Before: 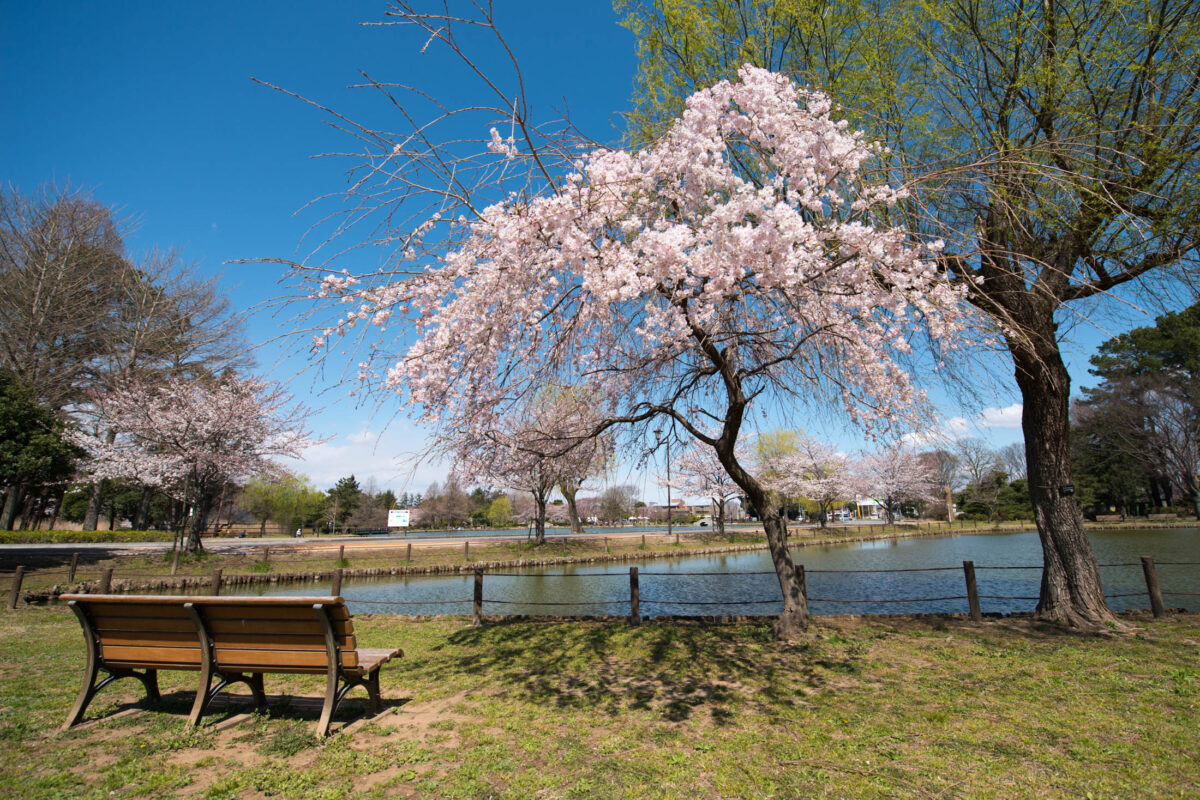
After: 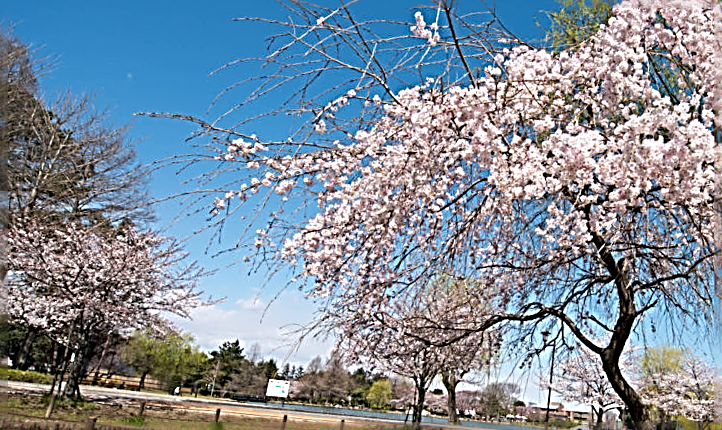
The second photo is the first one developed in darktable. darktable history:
crop and rotate: angle -6.84°, left 1.986%, top 6.835%, right 27.487%, bottom 30.119%
sharpen: radius 3.189, amount 1.734
